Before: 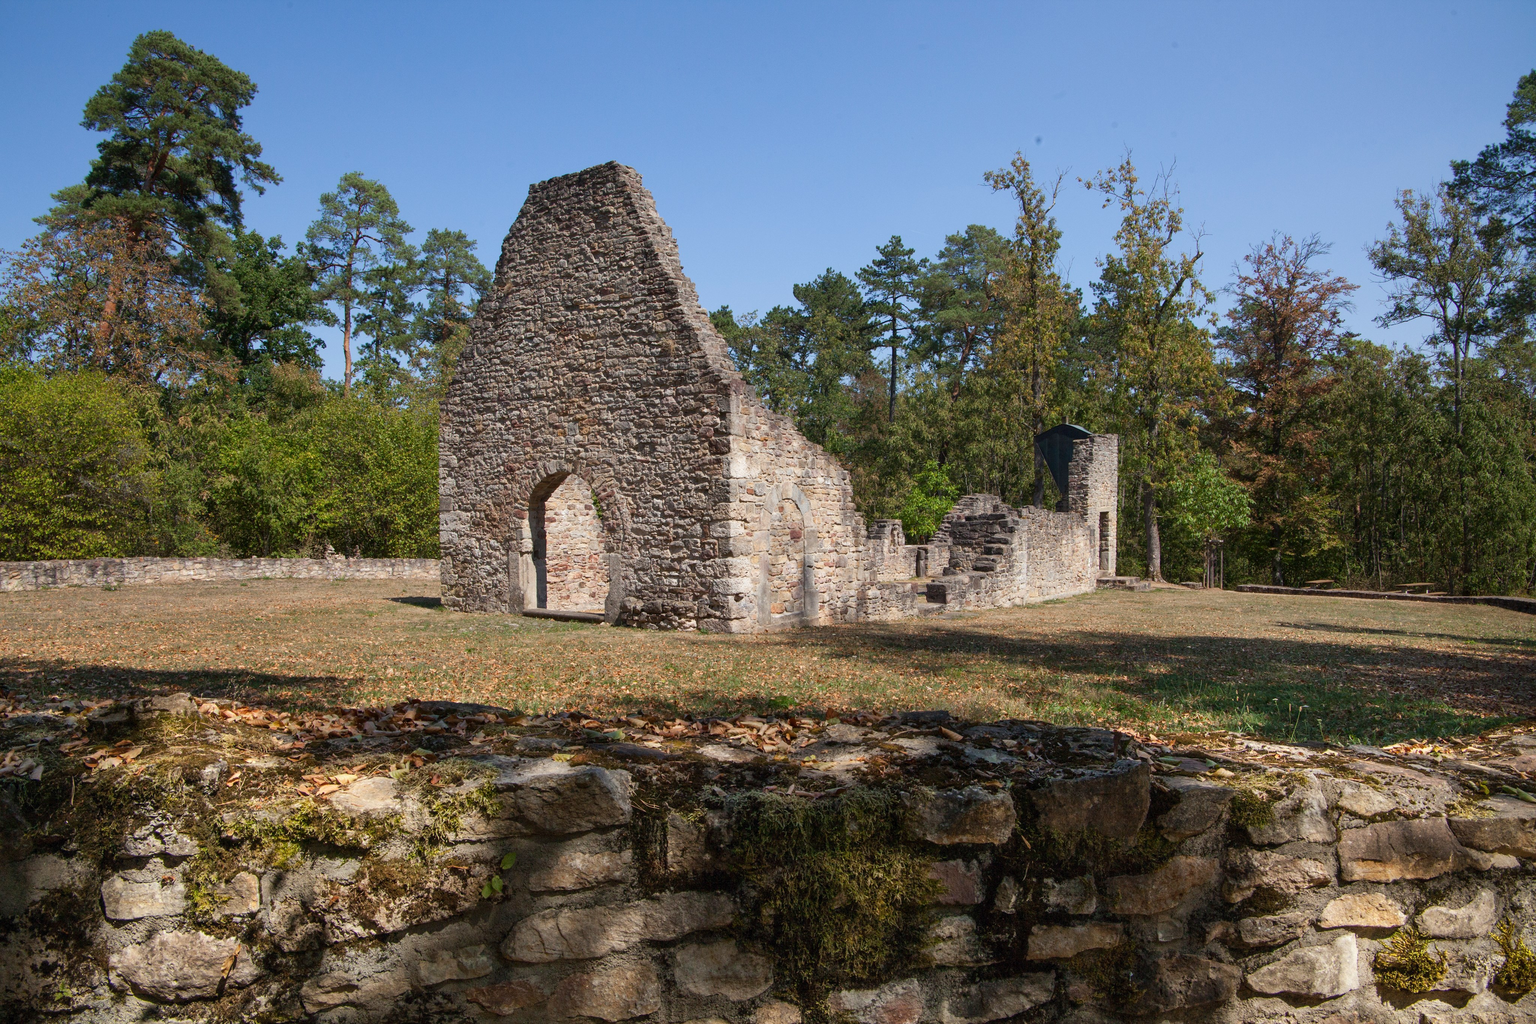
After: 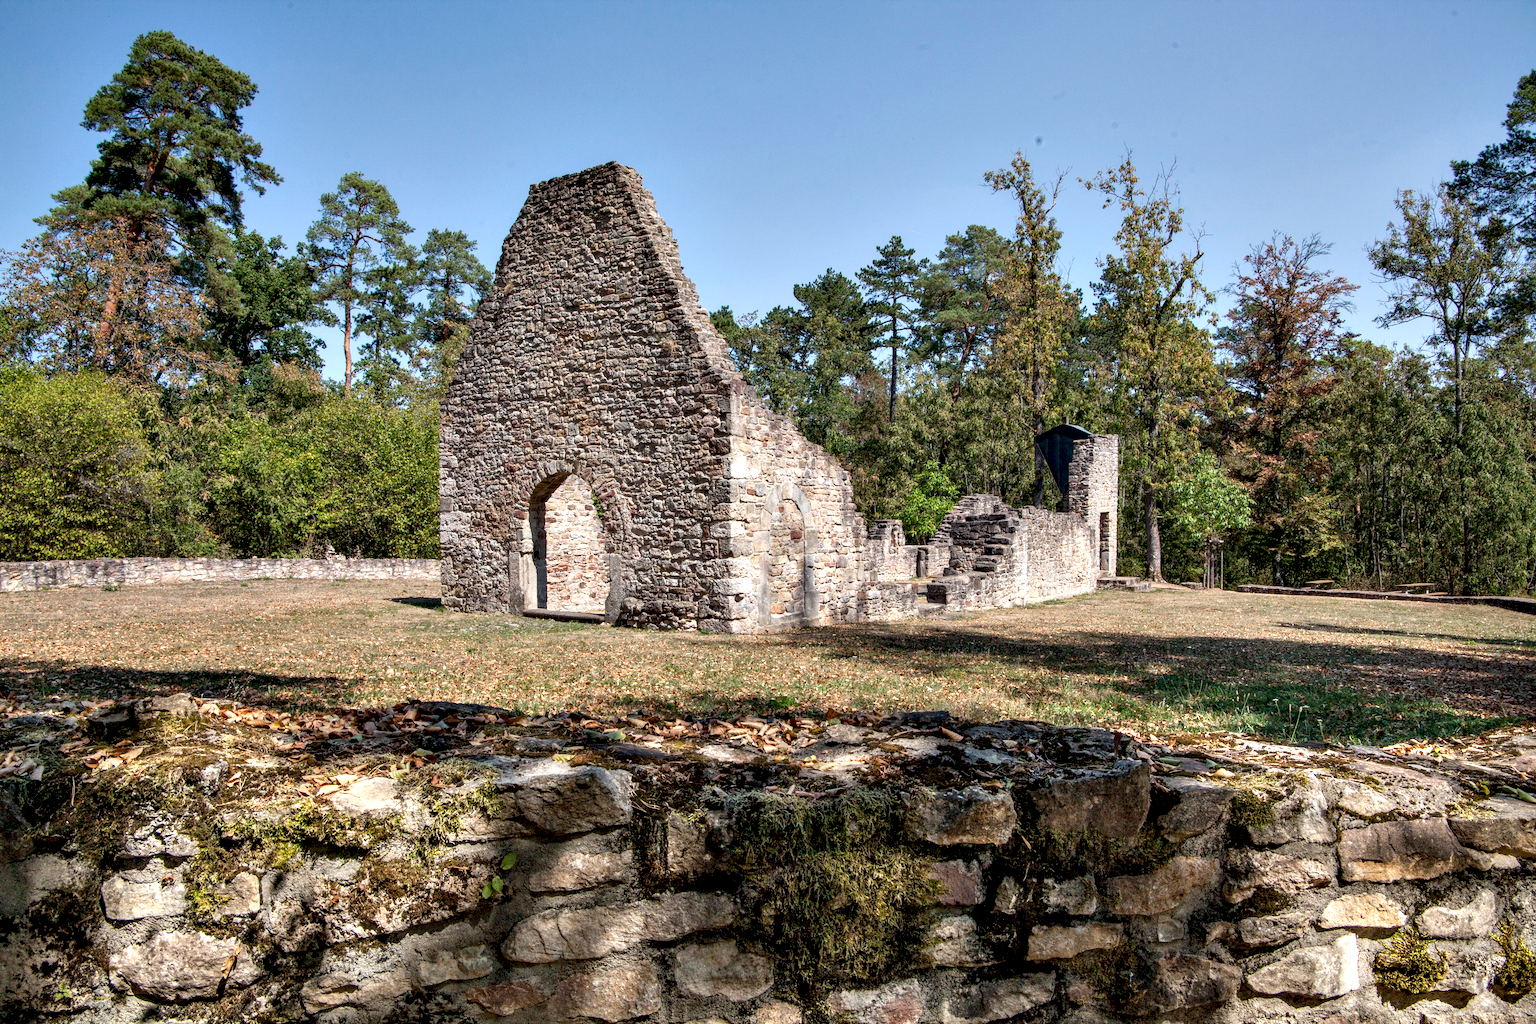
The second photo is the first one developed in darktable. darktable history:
contrast equalizer: y [[0.6 ×6], [0.55 ×6], [0 ×6], [0 ×6], [0 ×6]]
local contrast: on, module defaults
